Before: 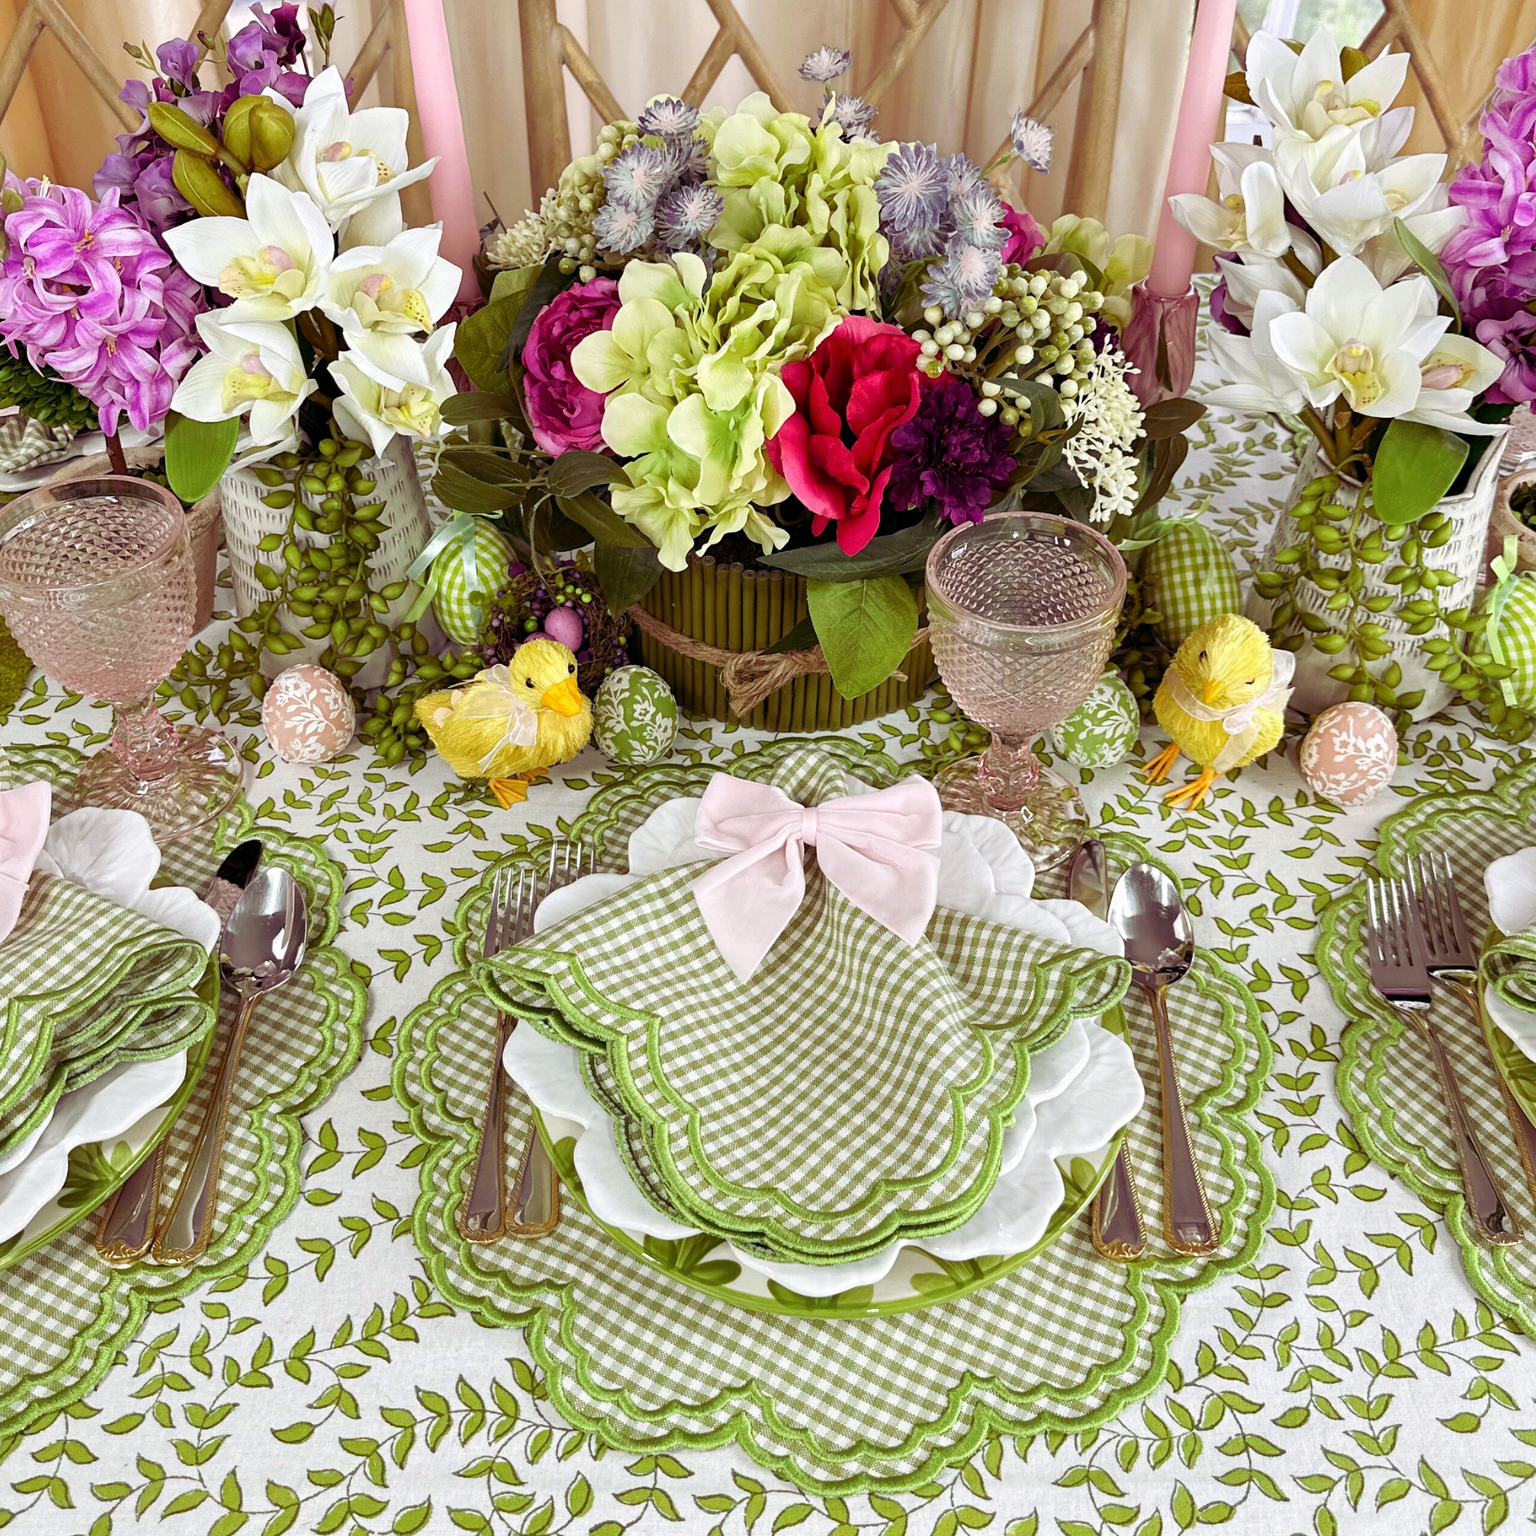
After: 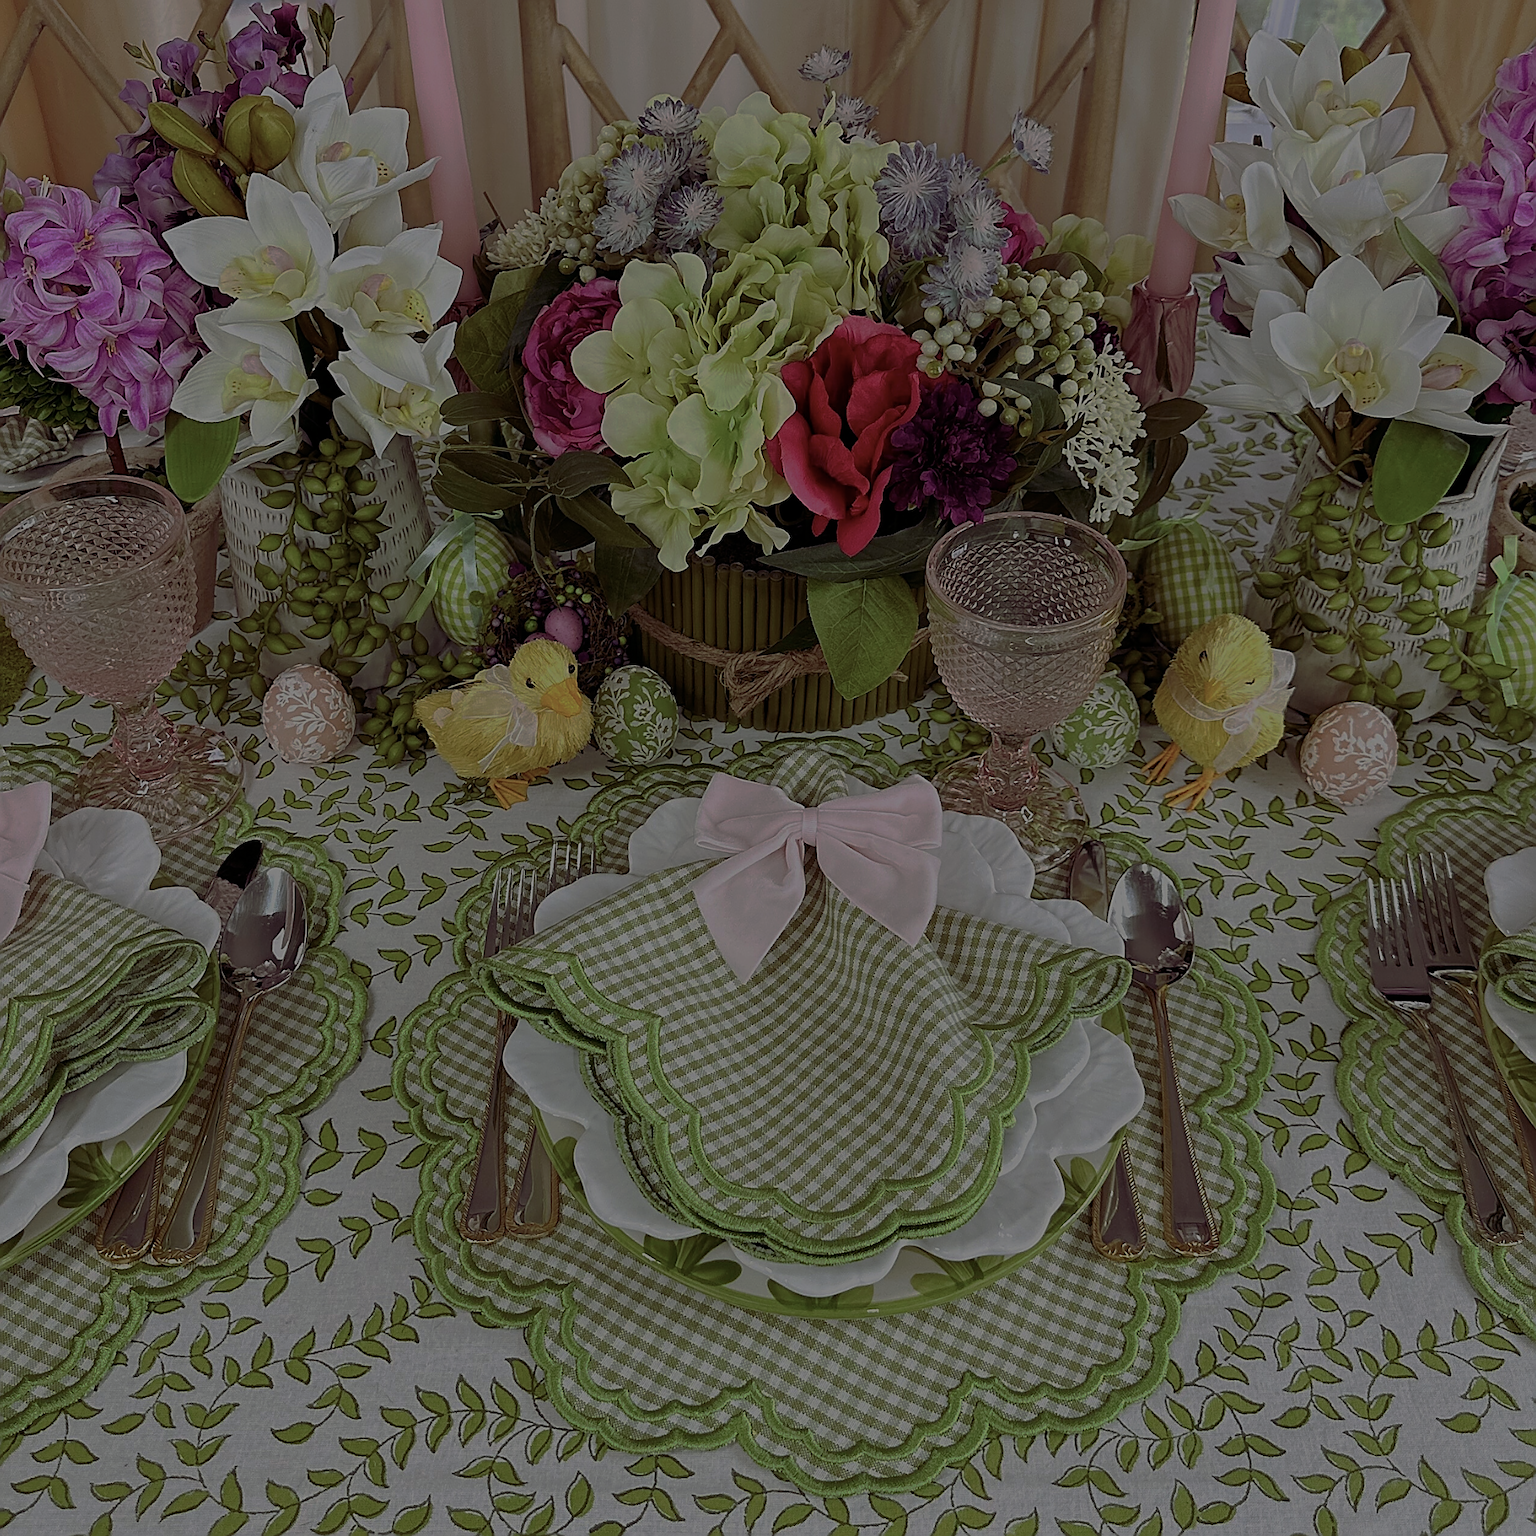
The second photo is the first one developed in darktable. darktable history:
tone curve: curves: ch0 [(0, 0) (0.003, 0.003) (0.011, 0.011) (0.025, 0.024) (0.044, 0.043) (0.069, 0.068) (0.1, 0.097) (0.136, 0.133) (0.177, 0.173) (0.224, 0.219) (0.277, 0.271) (0.335, 0.327) (0.399, 0.39) (0.468, 0.457) (0.543, 0.582) (0.623, 0.655) (0.709, 0.734) (0.801, 0.817) (0.898, 0.906) (1, 1)], preserve colors none
sharpen: radius 1.4, amount 1.25, threshold 0.7
color balance rgb: perceptual brilliance grading › global brilliance -48.39%
